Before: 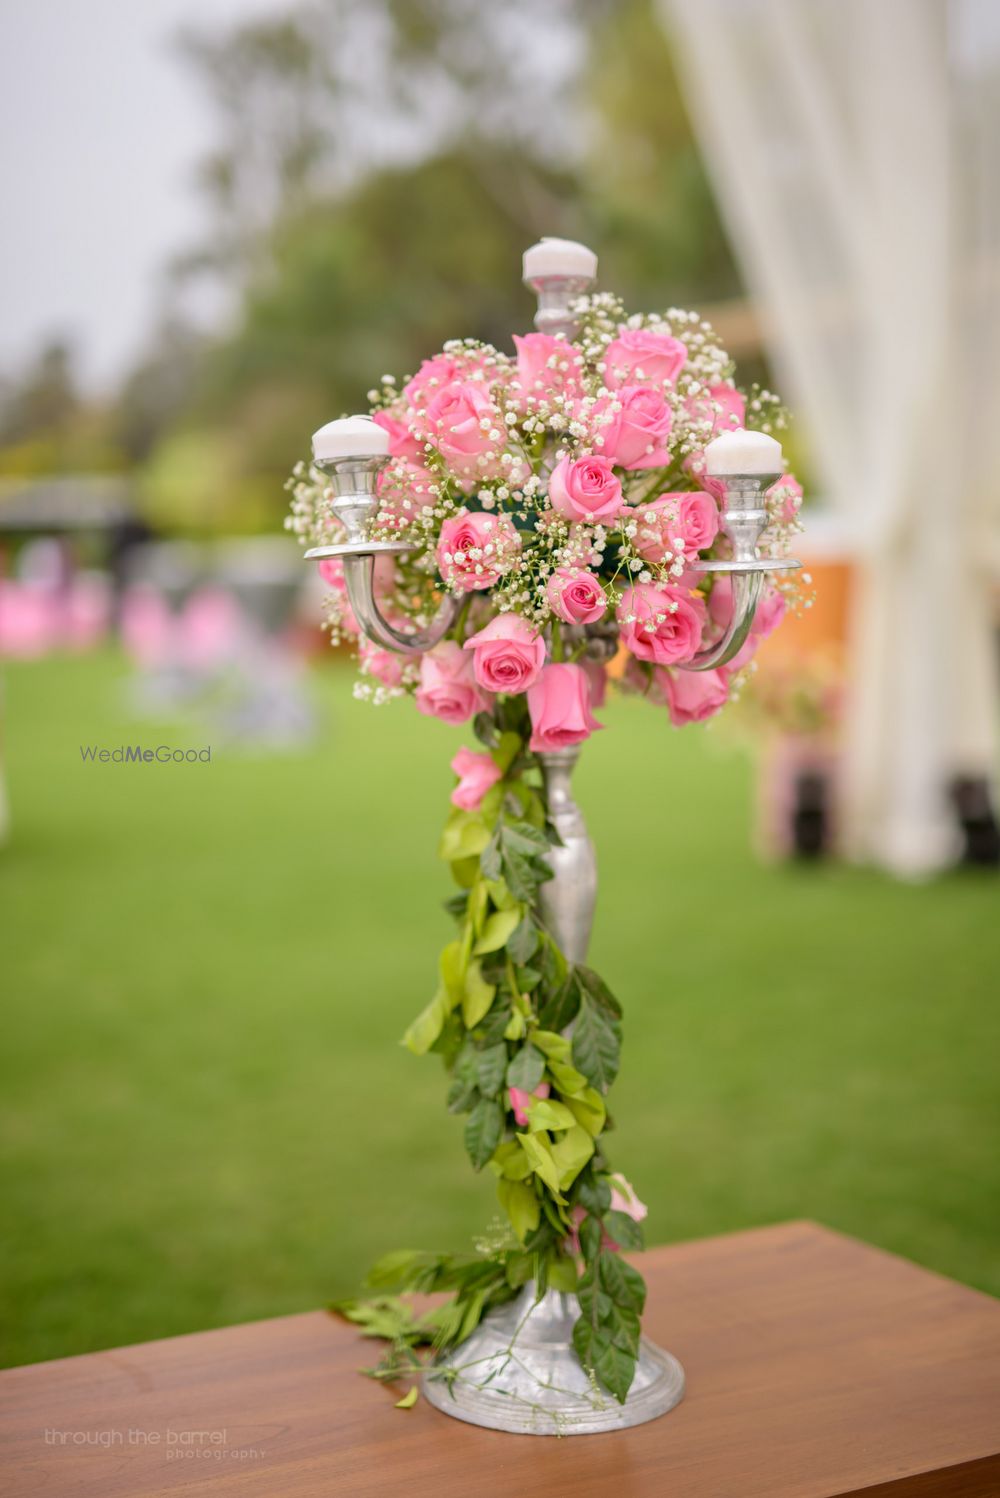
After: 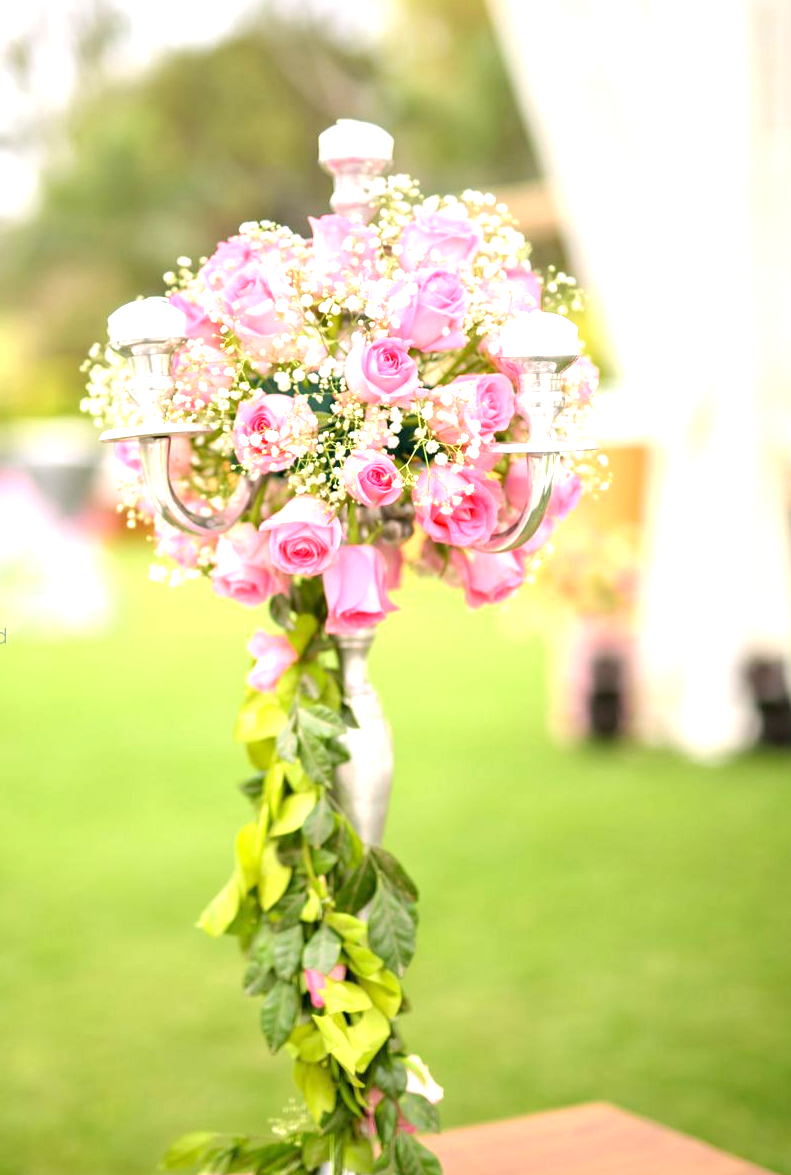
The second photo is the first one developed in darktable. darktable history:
crop and rotate: left 20.421%, top 7.933%, right 0.468%, bottom 13.583%
exposure: exposure 1.239 EV, compensate highlight preservation false
